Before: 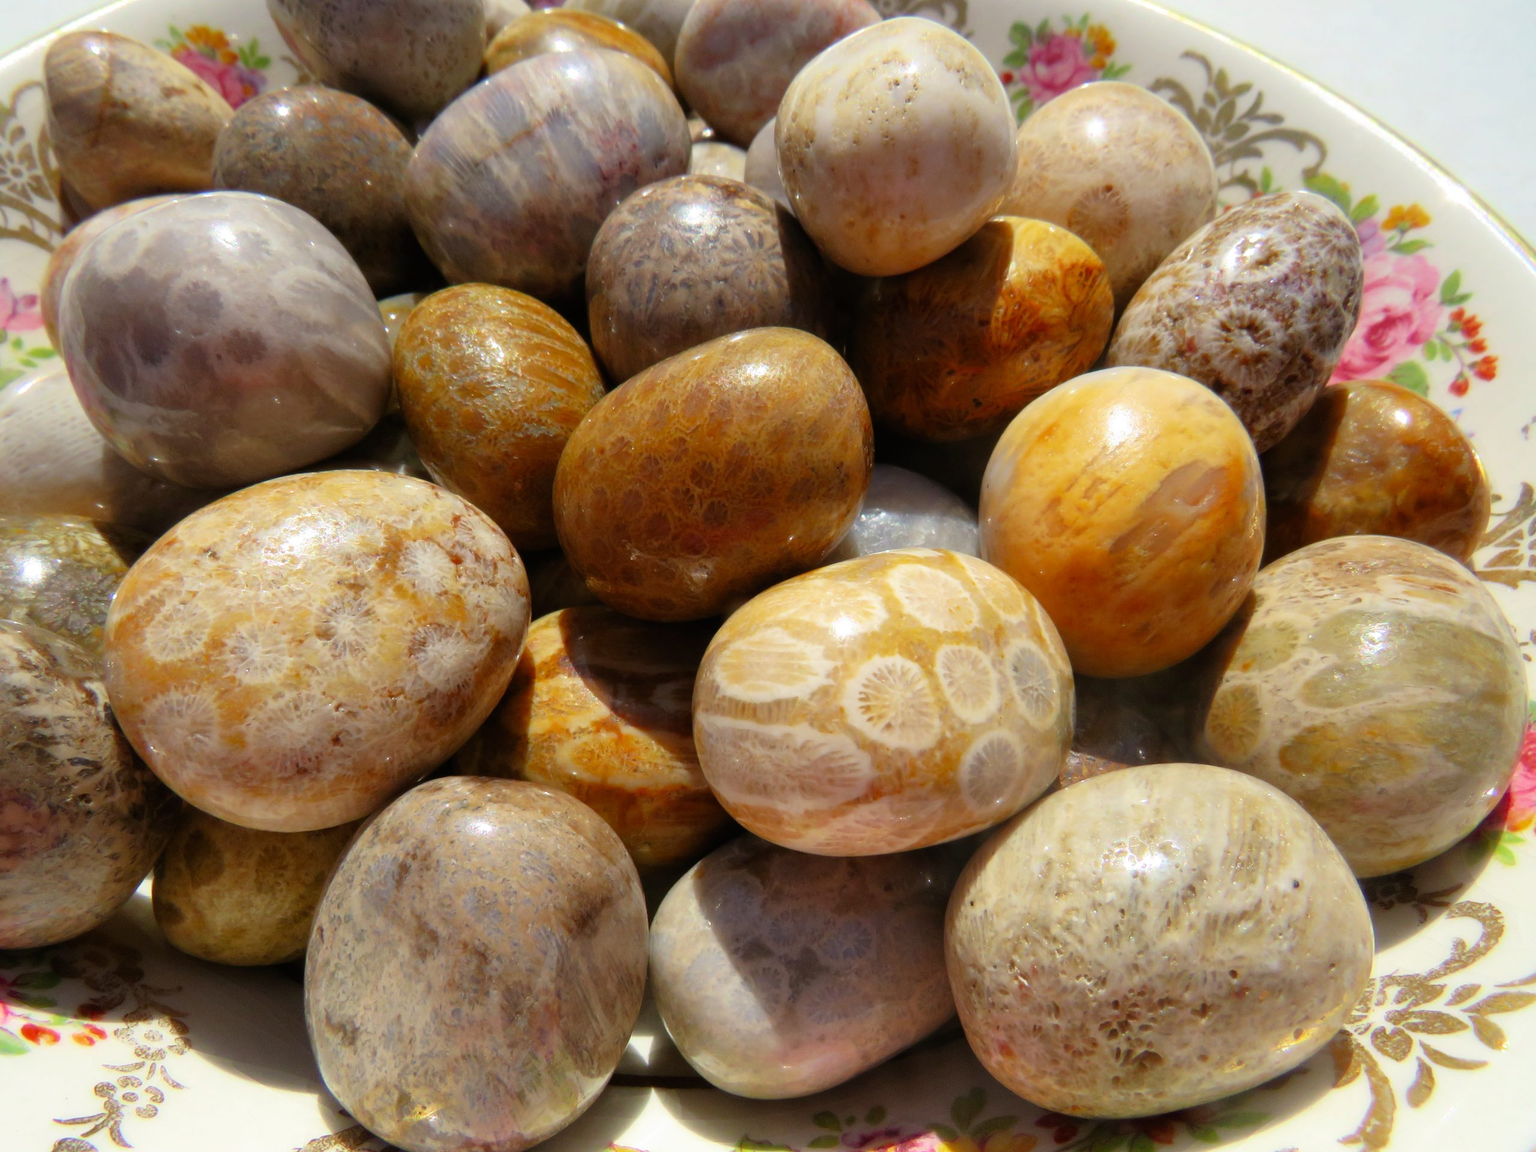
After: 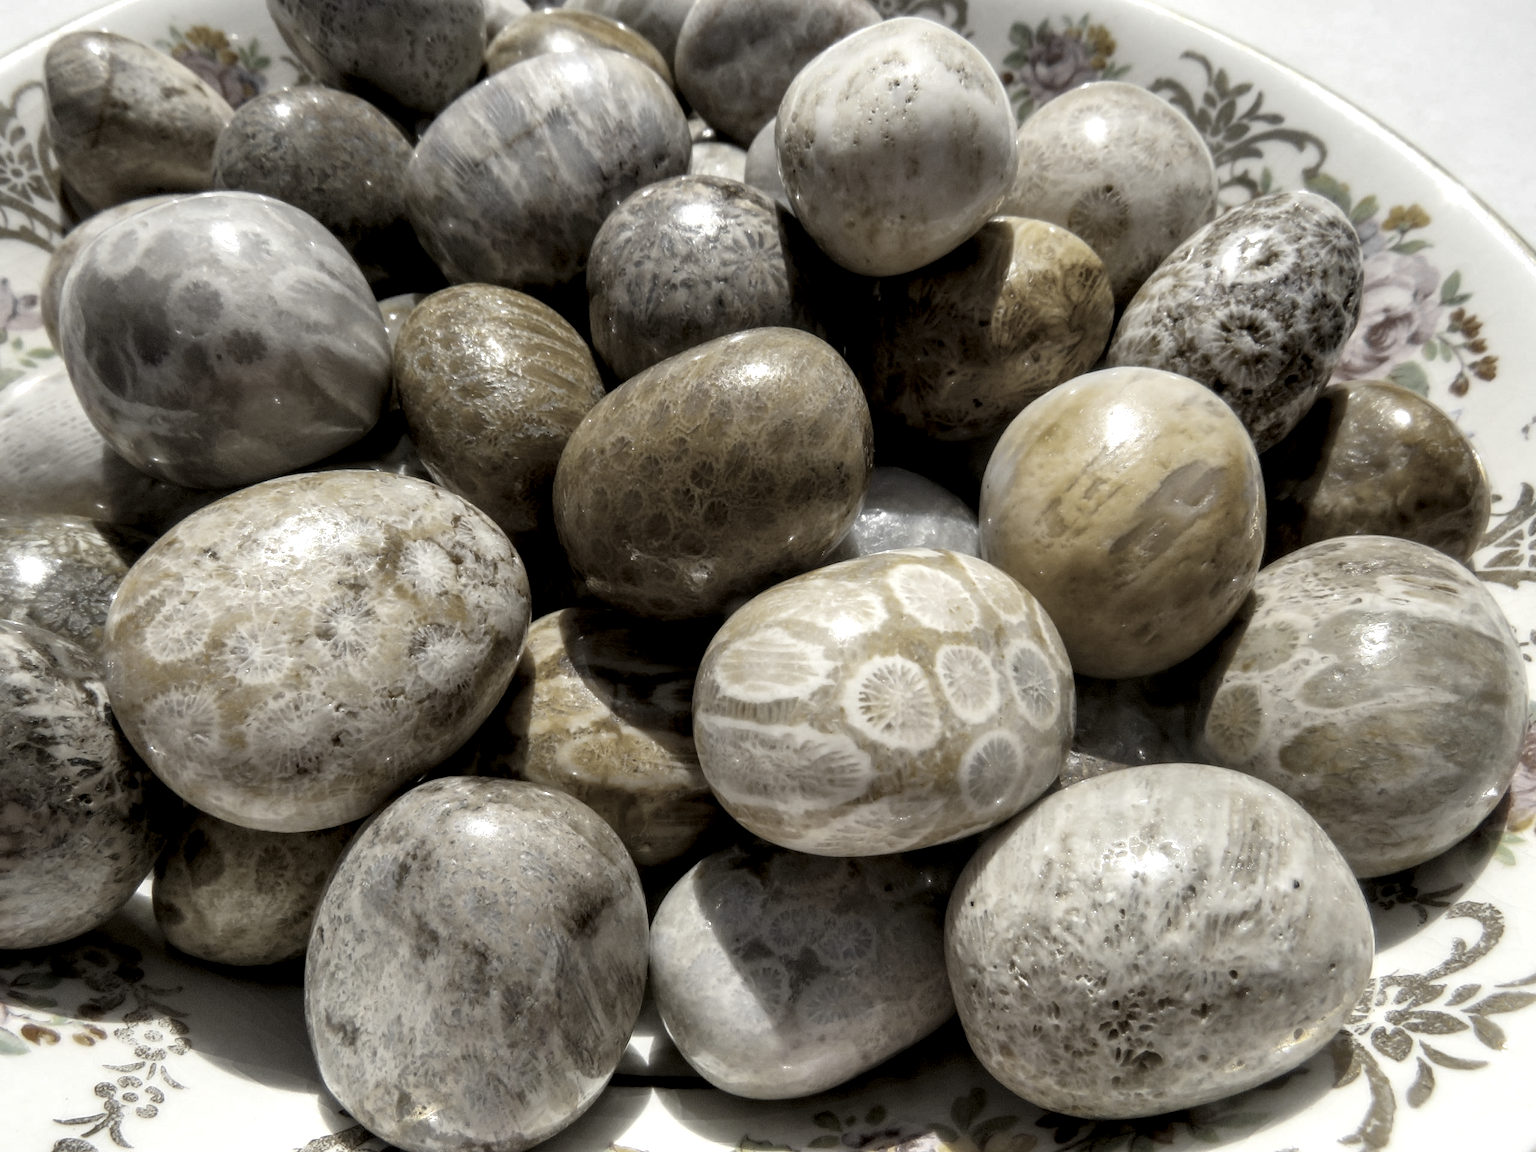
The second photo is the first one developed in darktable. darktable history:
contrast brightness saturation: contrast 0.04, saturation 0.066
local contrast: detail 160%
tone curve: curves: ch1 [(0, 0) (0.173, 0.145) (0.467, 0.477) (0.808, 0.611) (1, 1)]; ch2 [(0, 0) (0.255, 0.314) (0.498, 0.509) (0.694, 0.64) (1, 1)], color space Lab, independent channels, preserve colors none
color zones: curves: ch0 [(0, 0.613) (0.01, 0.613) (0.245, 0.448) (0.498, 0.529) (0.642, 0.665) (0.879, 0.777) (0.99, 0.613)]; ch1 [(0, 0.035) (0.121, 0.189) (0.259, 0.197) (0.415, 0.061) (0.589, 0.022) (0.732, 0.022) (0.857, 0.026) (0.991, 0.053)]
